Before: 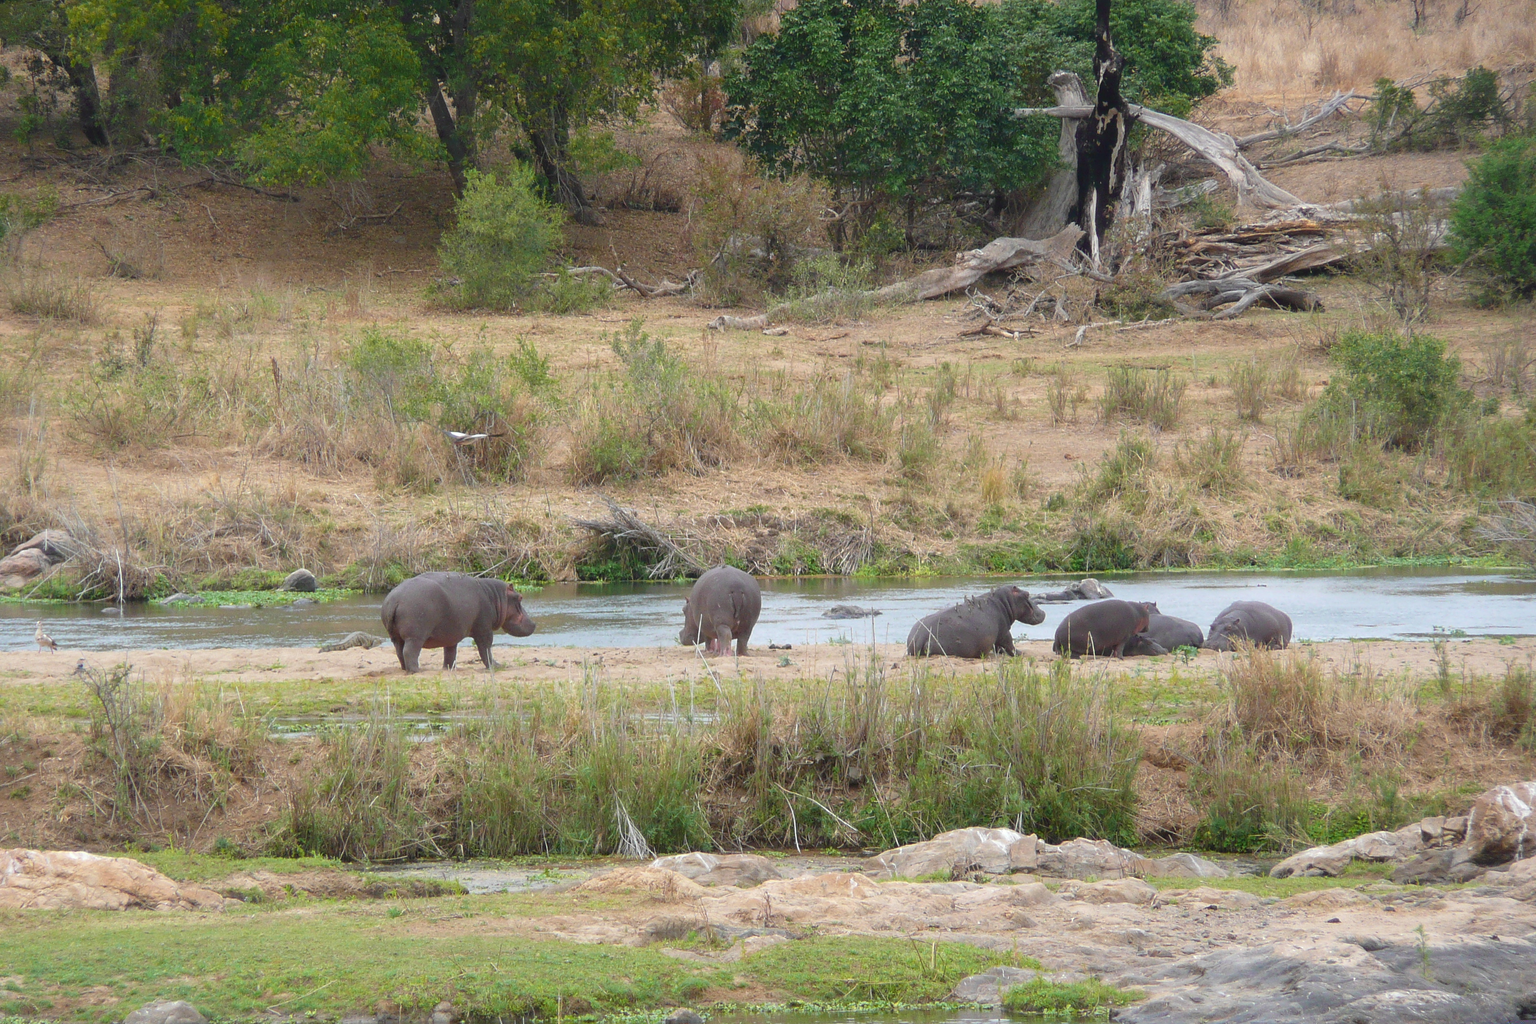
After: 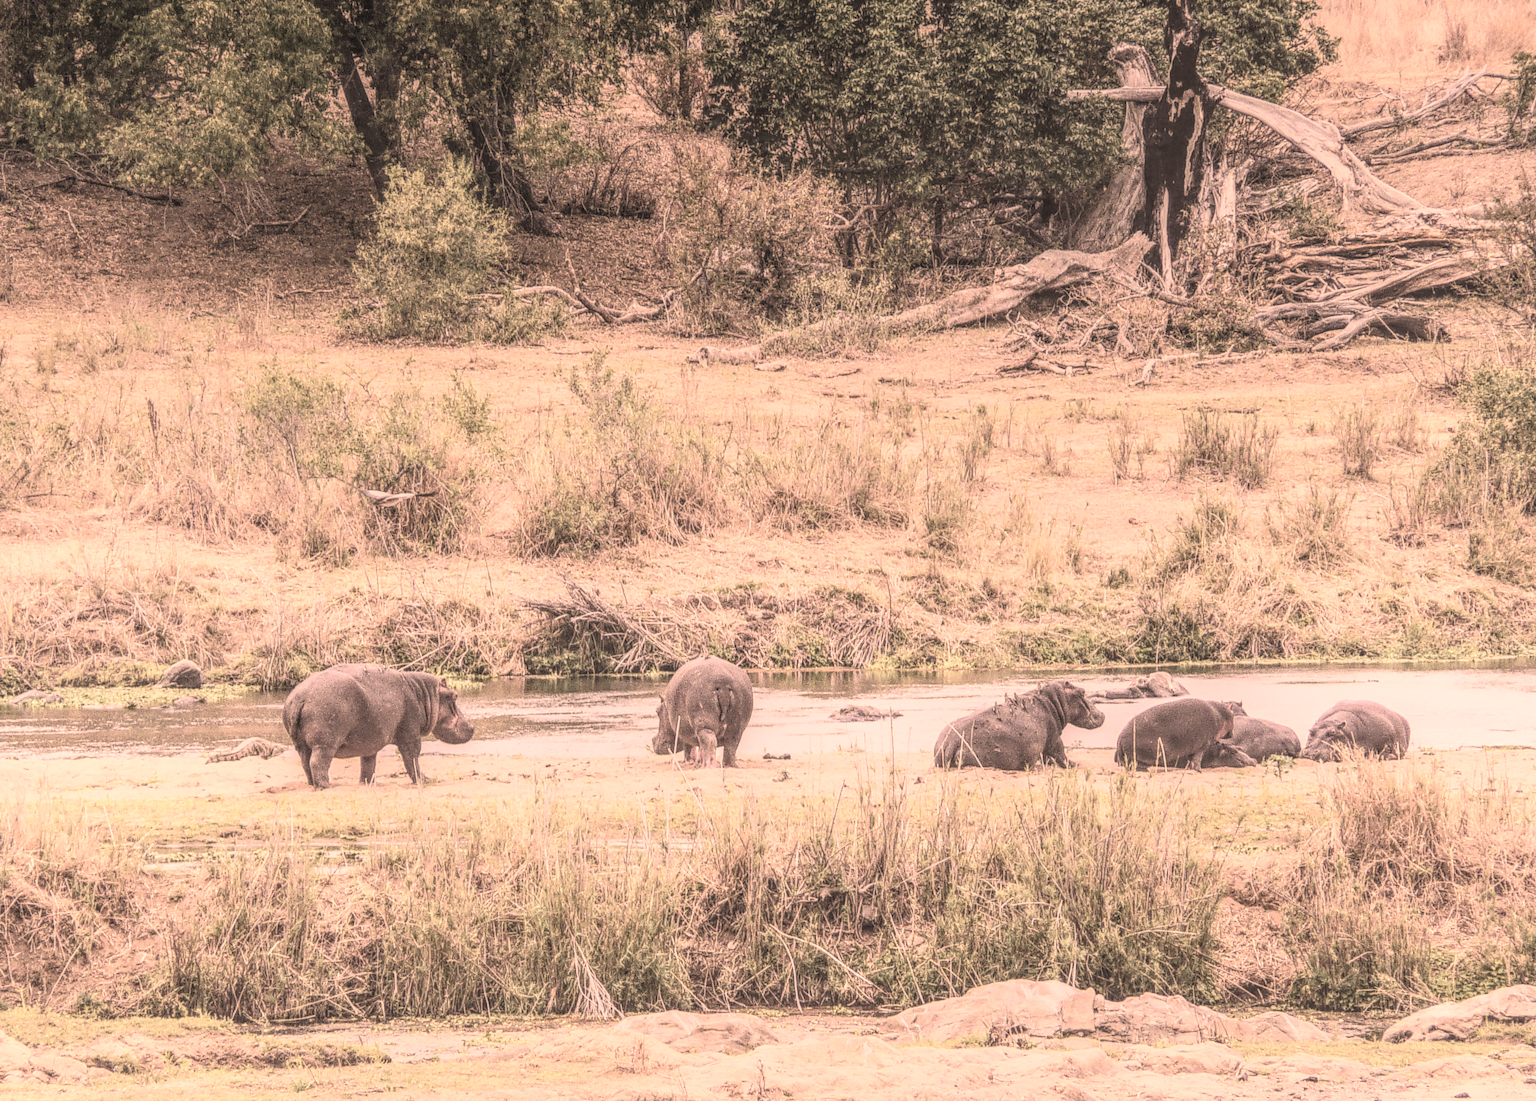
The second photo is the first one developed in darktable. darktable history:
local contrast: highlights 20%, shadows 26%, detail 200%, midtone range 0.2
color balance rgb: global offset › luminance 0.775%, linear chroma grading › global chroma 15.033%, perceptual saturation grading › global saturation 0.477%
tone equalizer: on, module defaults
filmic rgb: black relative exposure -5.07 EV, white relative exposure 3.98 EV, hardness 2.88, contrast 1.396, highlights saturation mix -31.08%, color science v5 (2021), contrast in shadows safe, contrast in highlights safe
haze removal: strength 0.277, distance 0.245, adaptive false
color correction: highlights a* 21.01, highlights b* 19.52
contrast brightness saturation: contrast 0.38, brightness 0.518
crop: left 9.968%, top 3.5%, right 9.235%, bottom 9.544%
